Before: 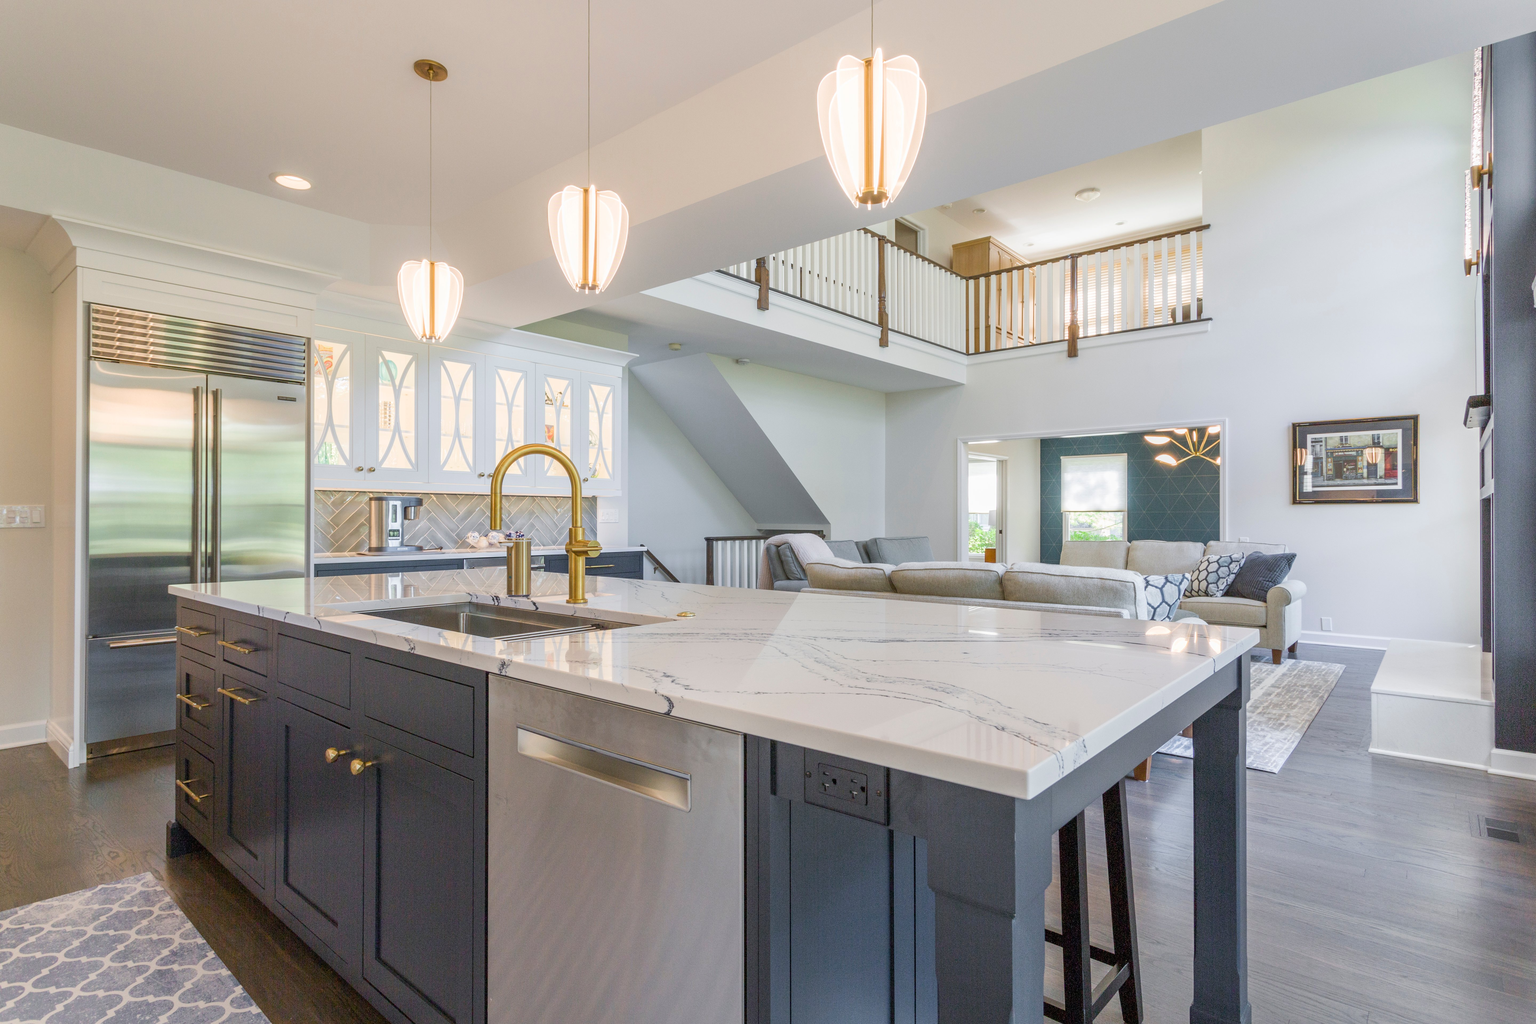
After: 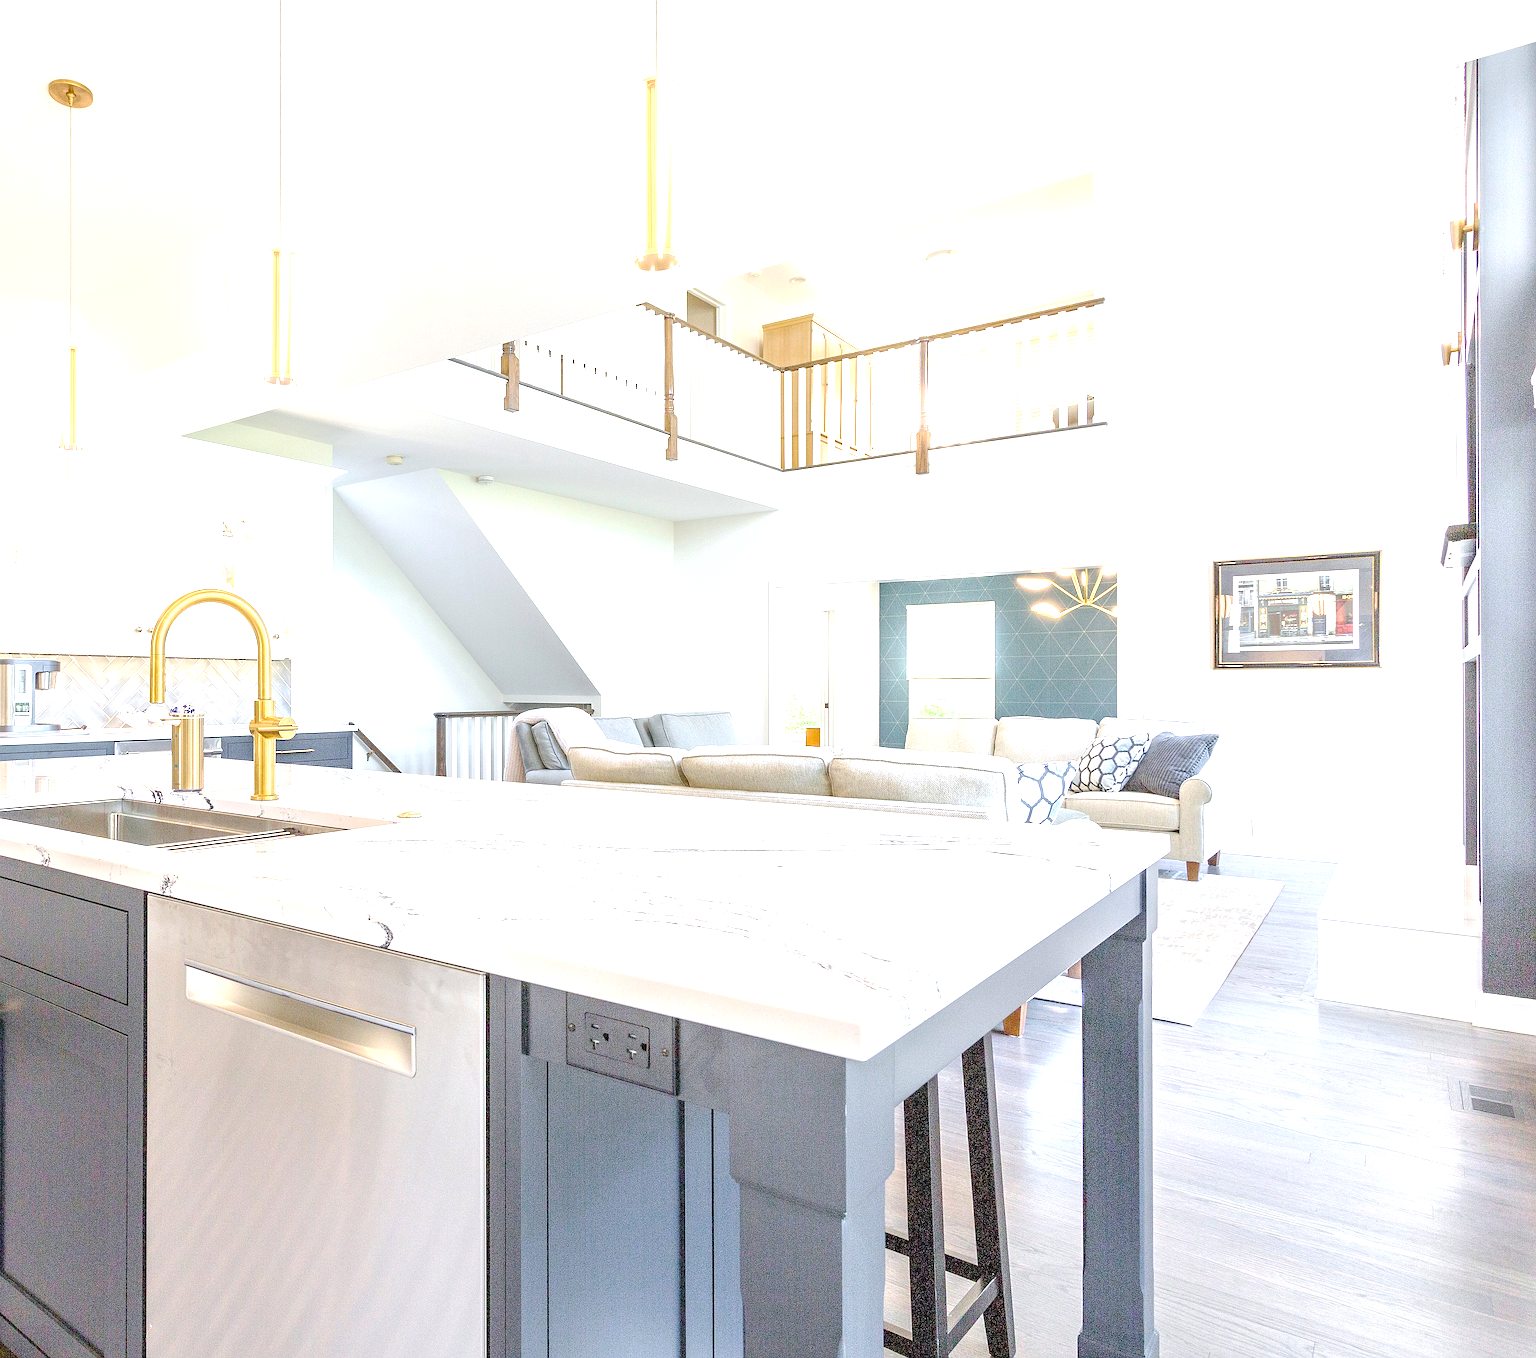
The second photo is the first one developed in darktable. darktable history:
tone curve: curves: ch0 [(0, 0) (0.003, 0.012) (0.011, 0.02) (0.025, 0.032) (0.044, 0.046) (0.069, 0.06) (0.1, 0.09) (0.136, 0.133) (0.177, 0.182) (0.224, 0.247) (0.277, 0.316) (0.335, 0.396) (0.399, 0.48) (0.468, 0.568) (0.543, 0.646) (0.623, 0.717) (0.709, 0.777) (0.801, 0.846) (0.898, 0.912) (1, 1)], preserve colors none
crop and rotate: left 24.6%
exposure: black level correction 0, exposure 1.388 EV, compensate exposure bias true, compensate highlight preservation false
sharpen: radius 1.4, amount 1.25, threshold 0.7
